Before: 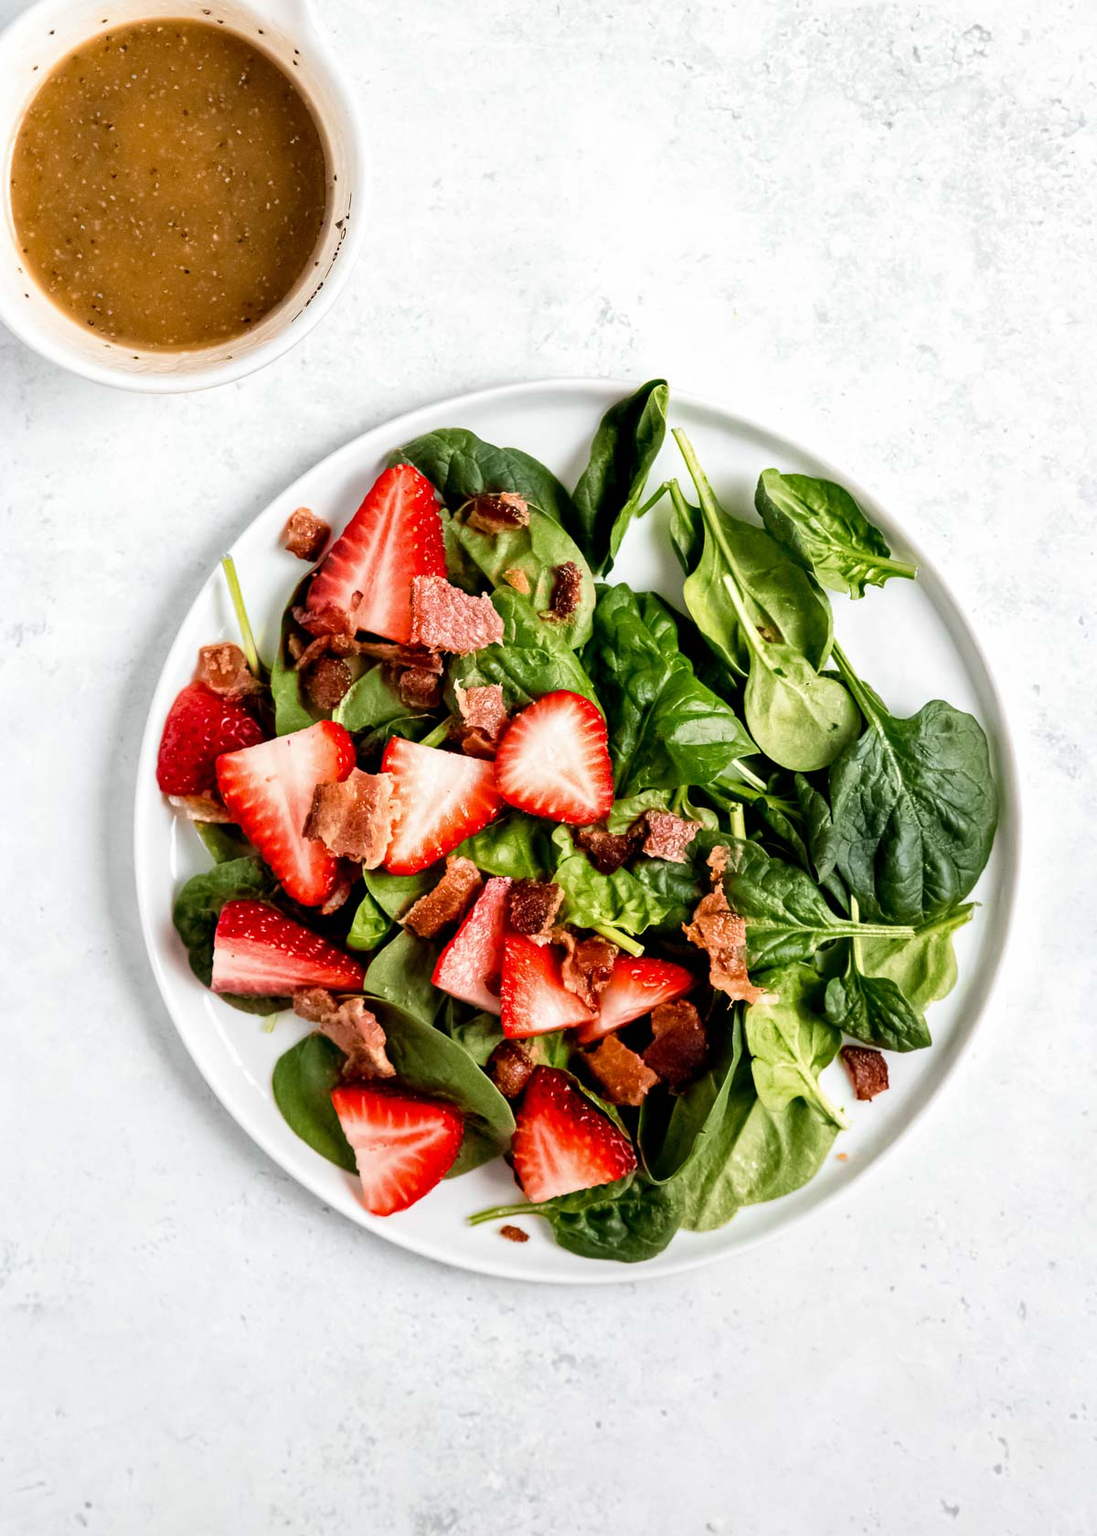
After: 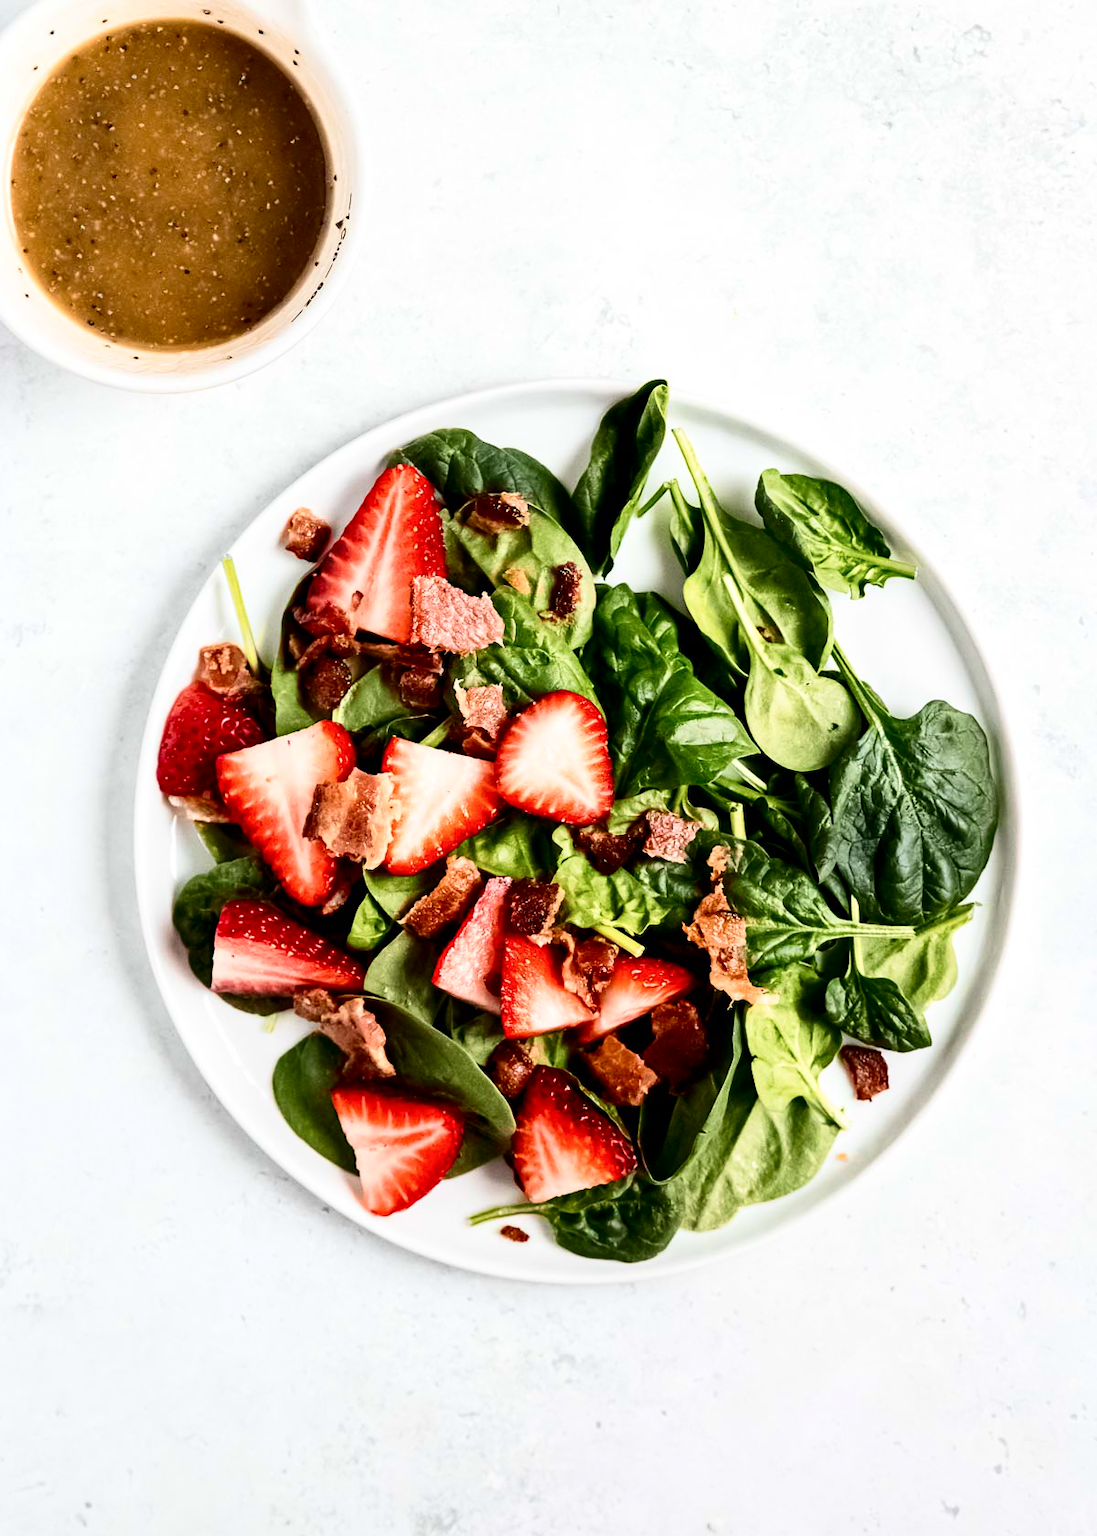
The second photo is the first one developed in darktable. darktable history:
exposure: compensate highlight preservation false
contrast brightness saturation: contrast 0.287
